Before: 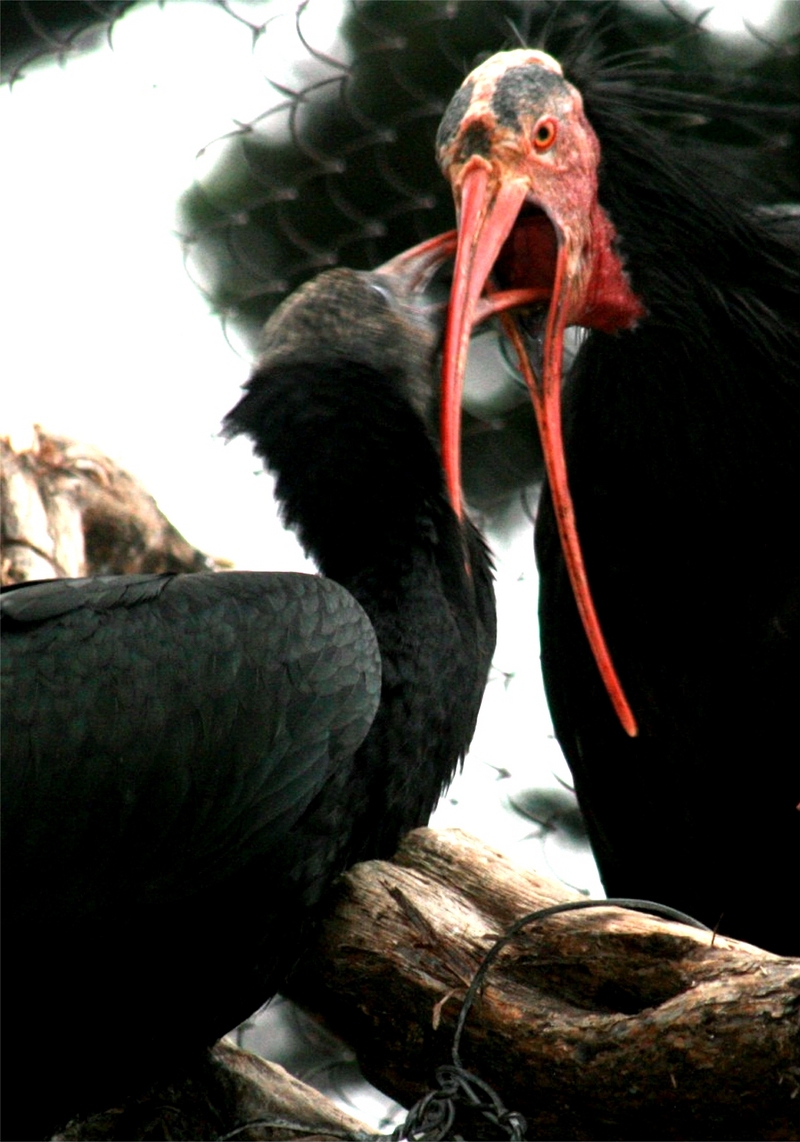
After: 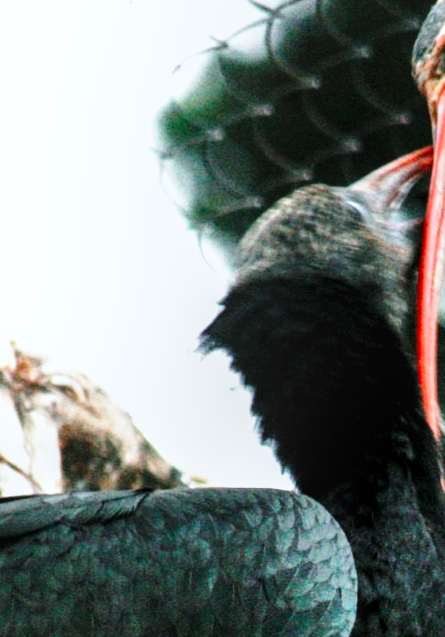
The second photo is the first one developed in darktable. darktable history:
local contrast: on, module defaults
crop and rotate: left 3.024%, top 7.381%, right 41.229%, bottom 36.831%
base curve: curves: ch0 [(0, 0) (0.028, 0.03) (0.121, 0.232) (0.46, 0.748) (0.859, 0.968) (1, 1)], preserve colors none
shadows and highlights: shadows 52.02, highlights -28.57, soften with gaussian
color calibration: illuminant F (fluorescent), F source F9 (Cool White Deluxe 4150 K) – high CRI, x 0.375, y 0.373, temperature 4154.28 K, saturation algorithm version 1 (2020)
tone equalizer: on, module defaults
